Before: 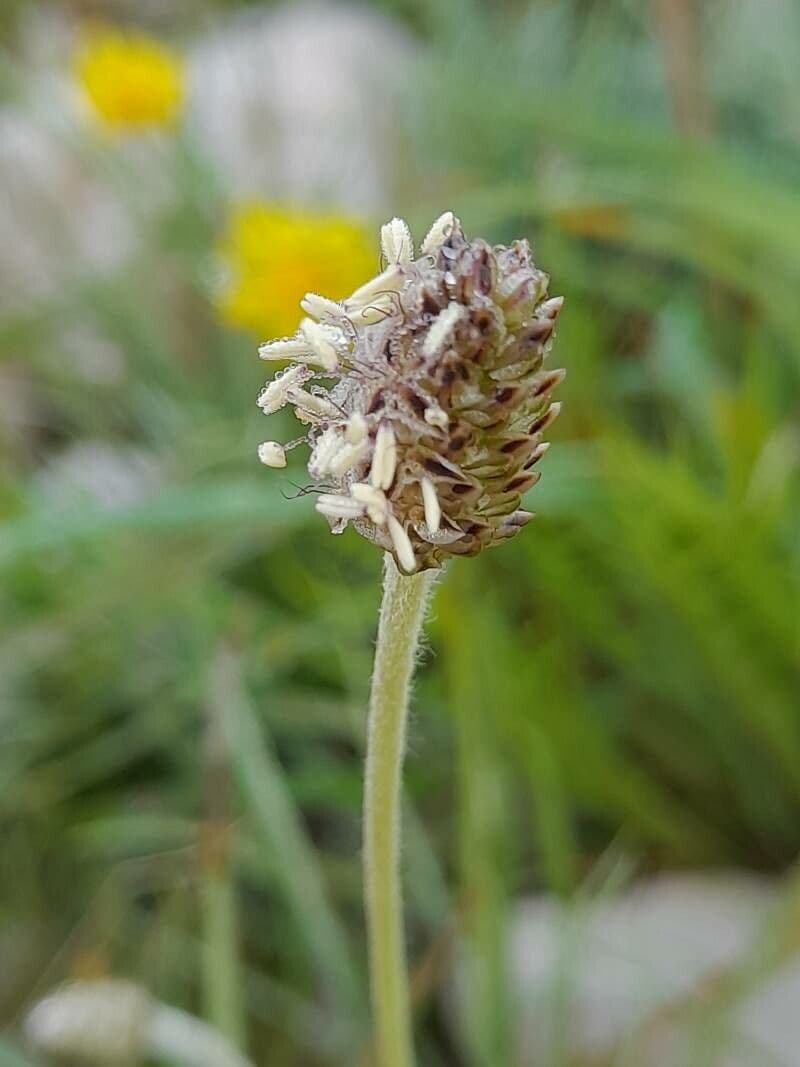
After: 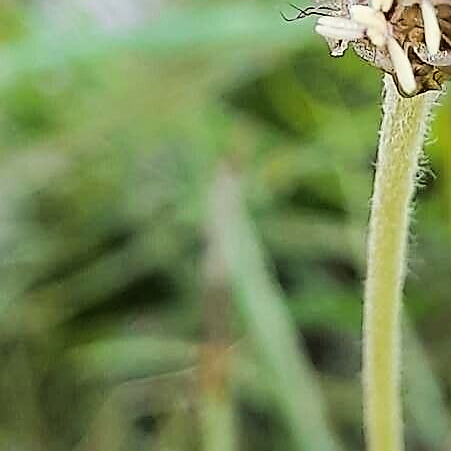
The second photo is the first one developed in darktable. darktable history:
crop: top 44.801%, right 43.611%, bottom 12.915%
base curve: curves: ch0 [(0, 0) (0.036, 0.025) (0.121, 0.166) (0.206, 0.329) (0.605, 0.79) (1, 1)]
sharpen: radius 1.428, amount 1.252, threshold 0.793
